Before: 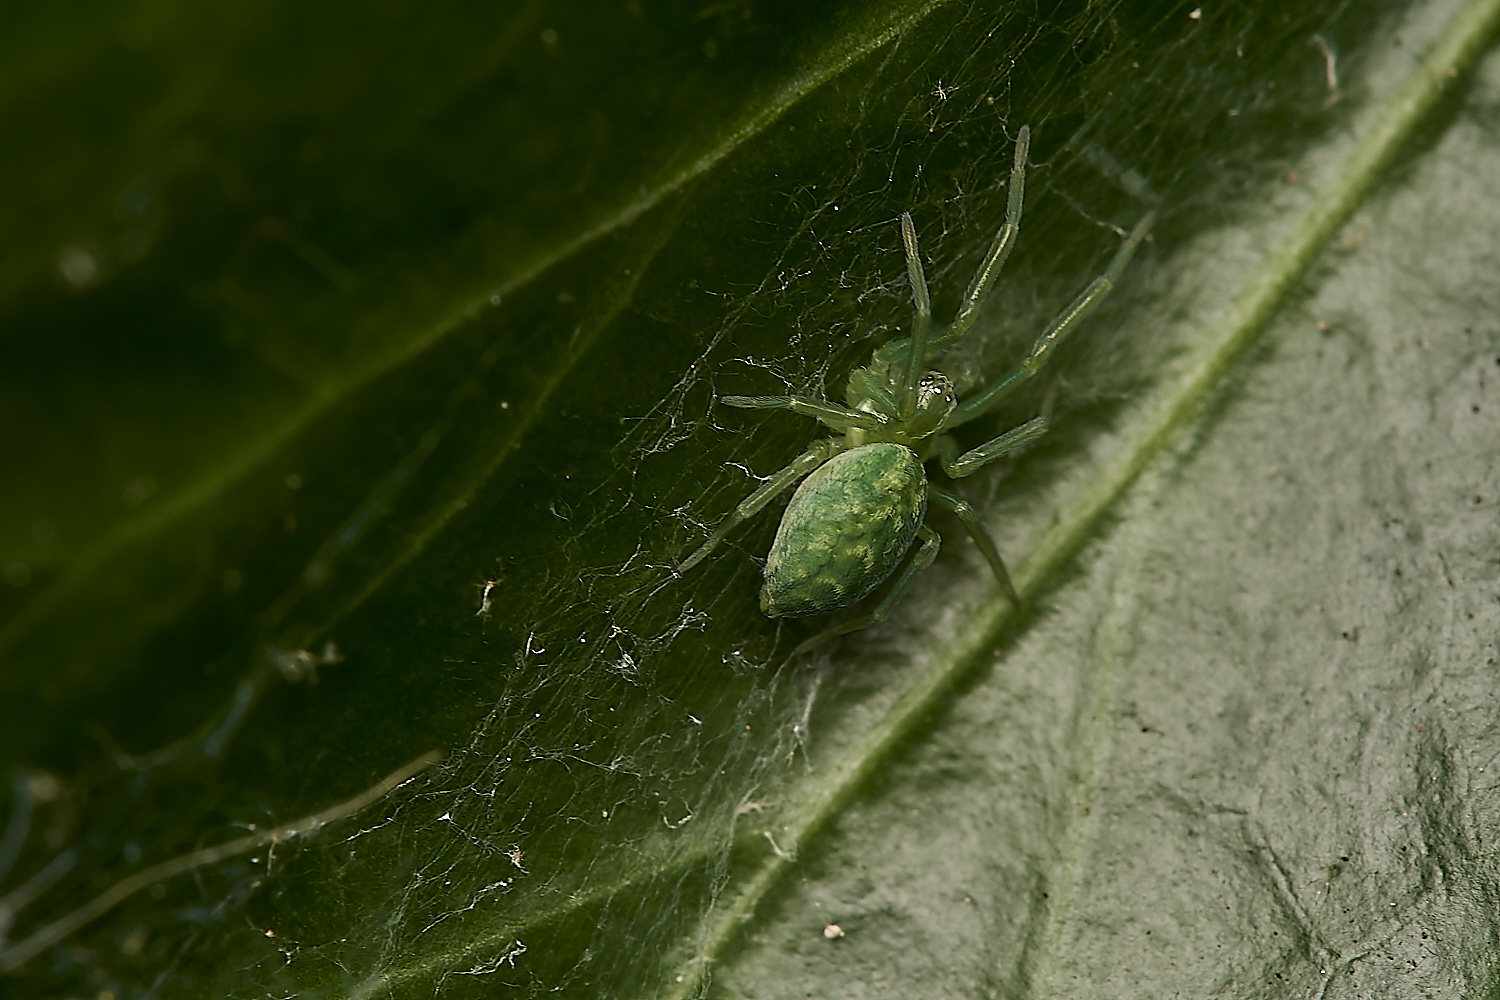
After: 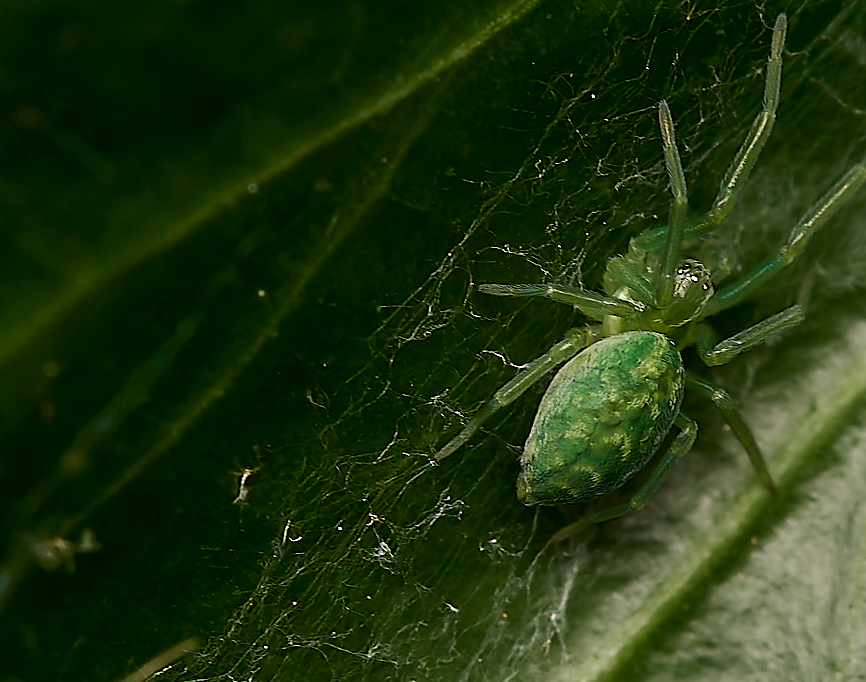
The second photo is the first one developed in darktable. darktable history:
tone equalizer: on, module defaults
crop: left 16.202%, top 11.208%, right 26.045%, bottom 20.557%
